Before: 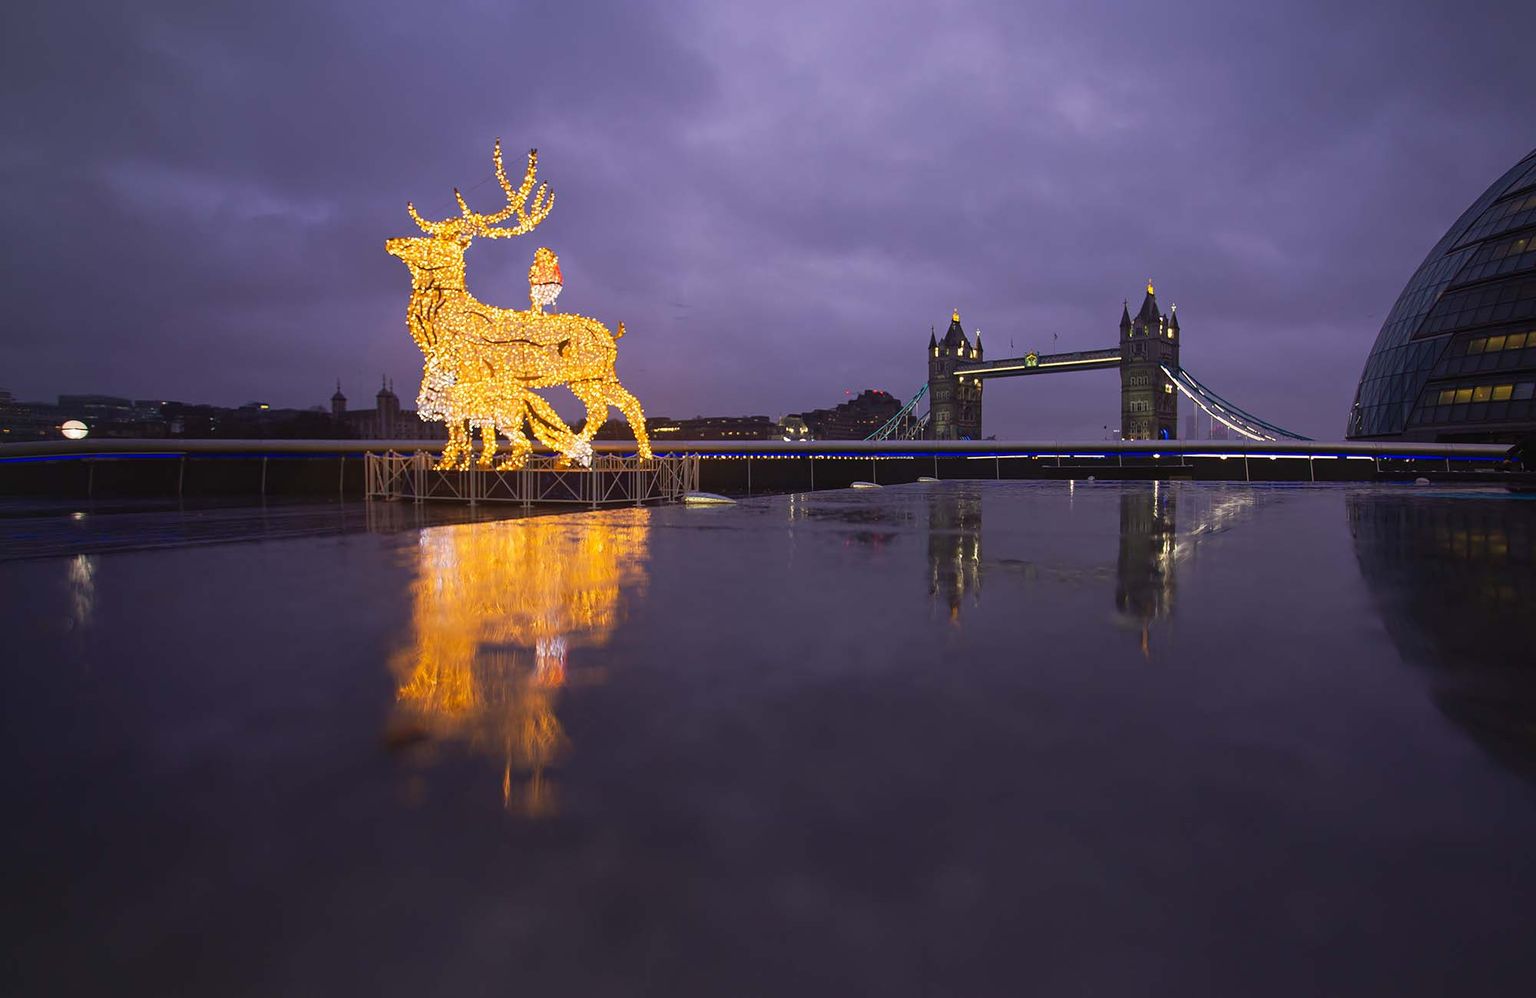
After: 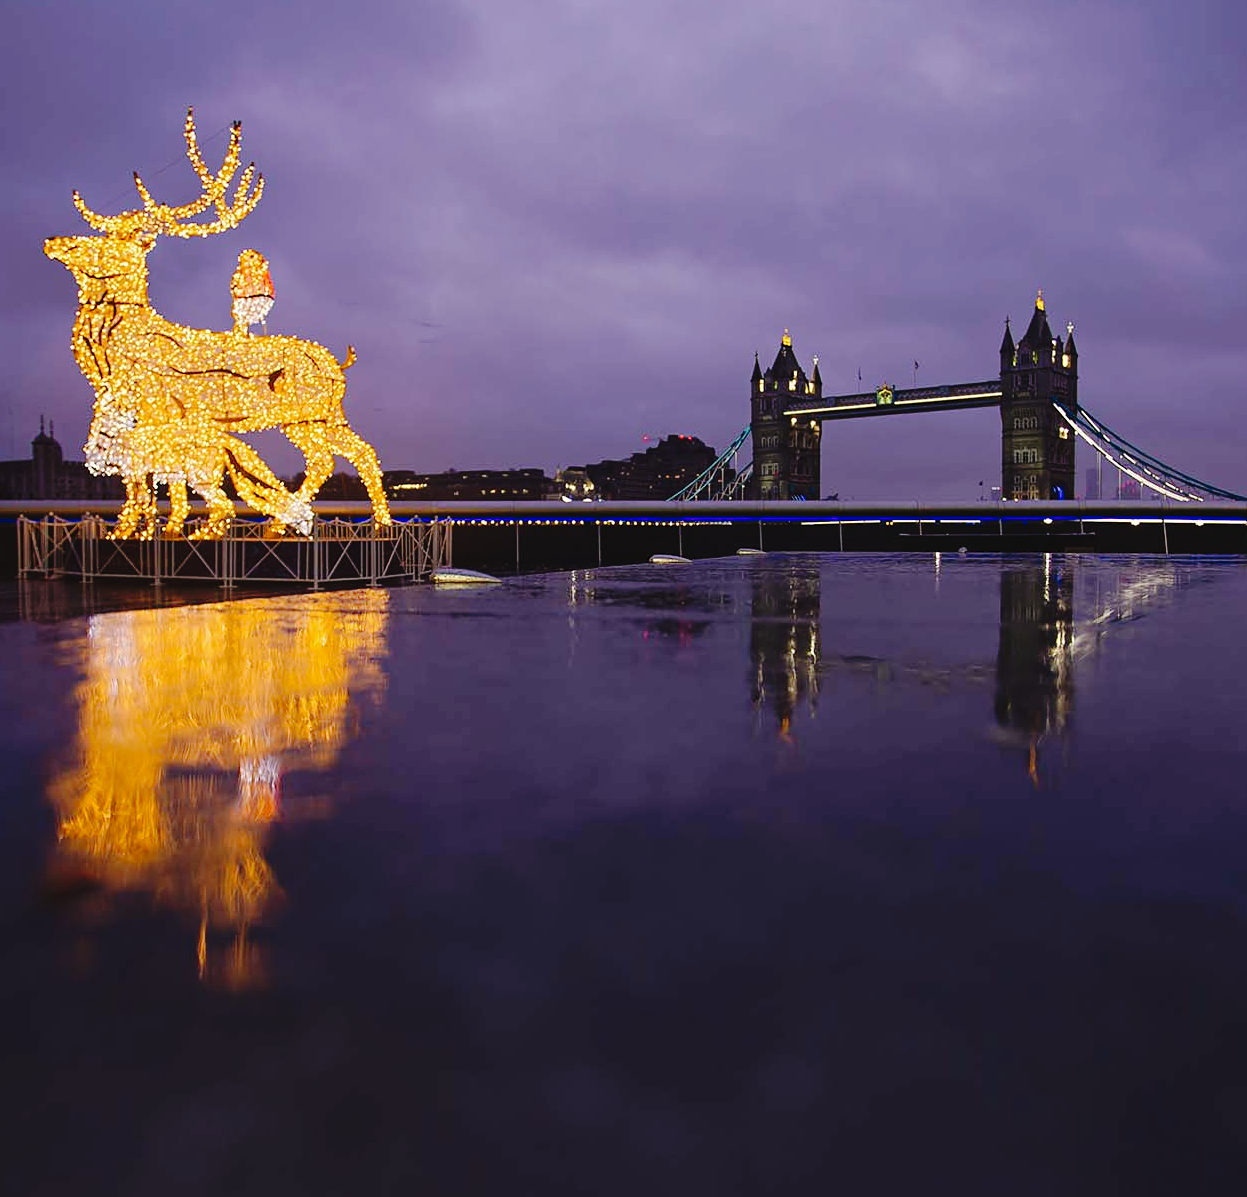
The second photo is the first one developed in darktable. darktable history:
sharpen: amount 0.2
tone curve: curves: ch0 [(0, 0) (0.003, 0.041) (0.011, 0.042) (0.025, 0.041) (0.044, 0.043) (0.069, 0.048) (0.1, 0.059) (0.136, 0.079) (0.177, 0.107) (0.224, 0.152) (0.277, 0.235) (0.335, 0.331) (0.399, 0.427) (0.468, 0.512) (0.543, 0.595) (0.623, 0.668) (0.709, 0.736) (0.801, 0.813) (0.898, 0.891) (1, 1)], preserve colors none
crop and rotate: left 22.918%, top 5.629%, right 14.711%, bottom 2.247%
